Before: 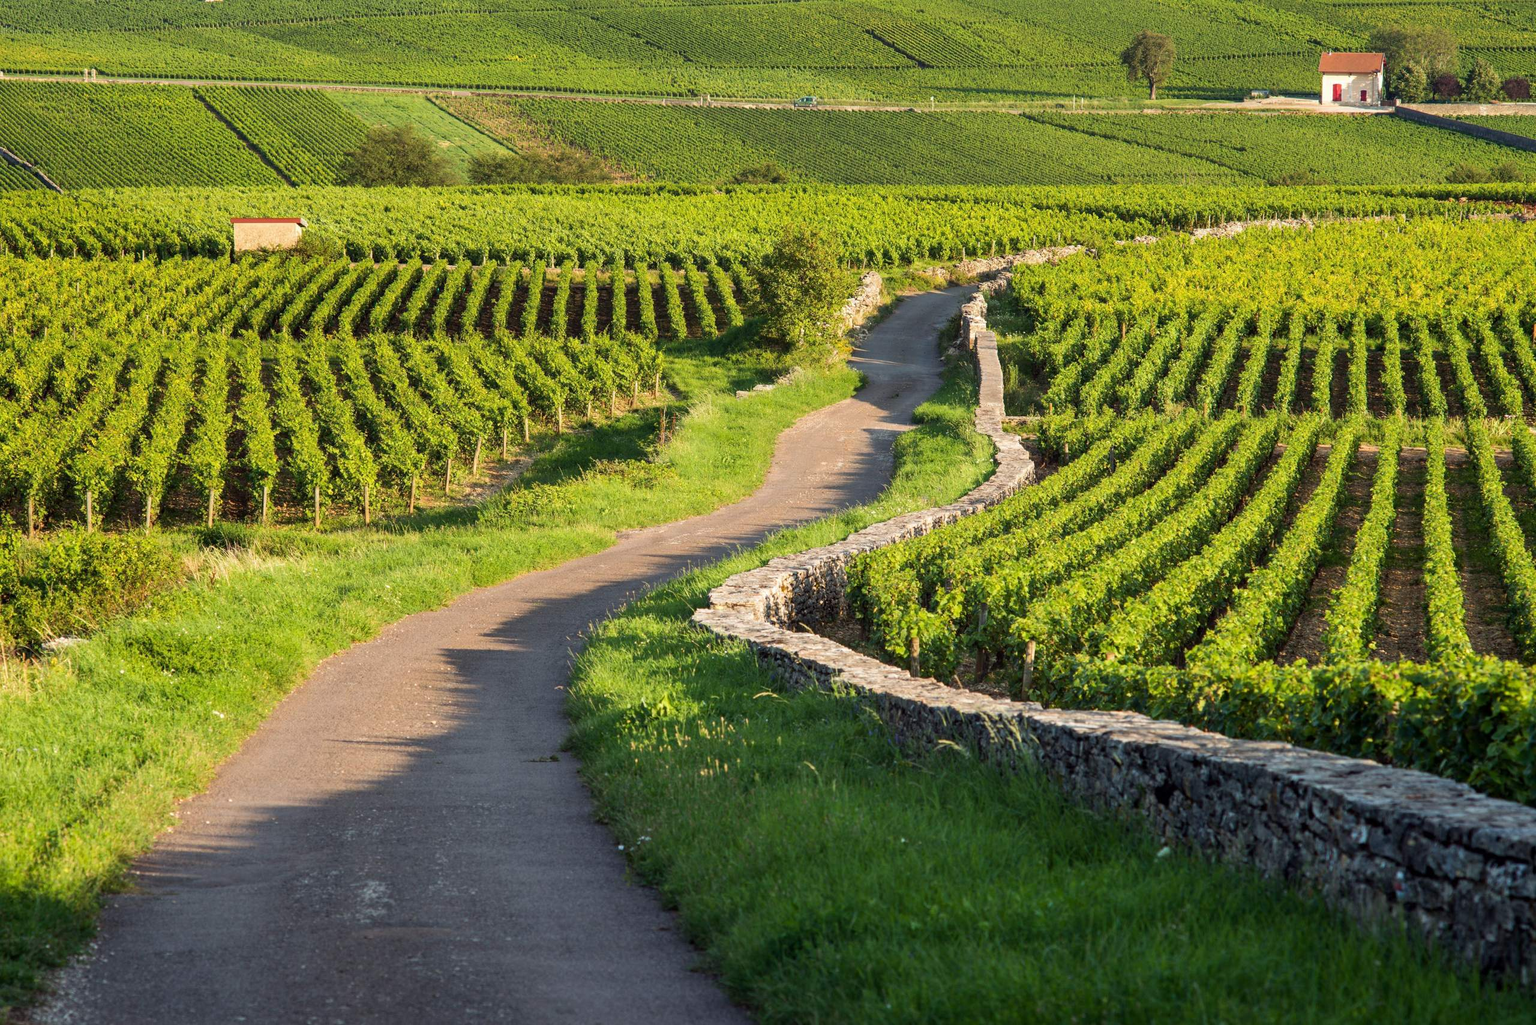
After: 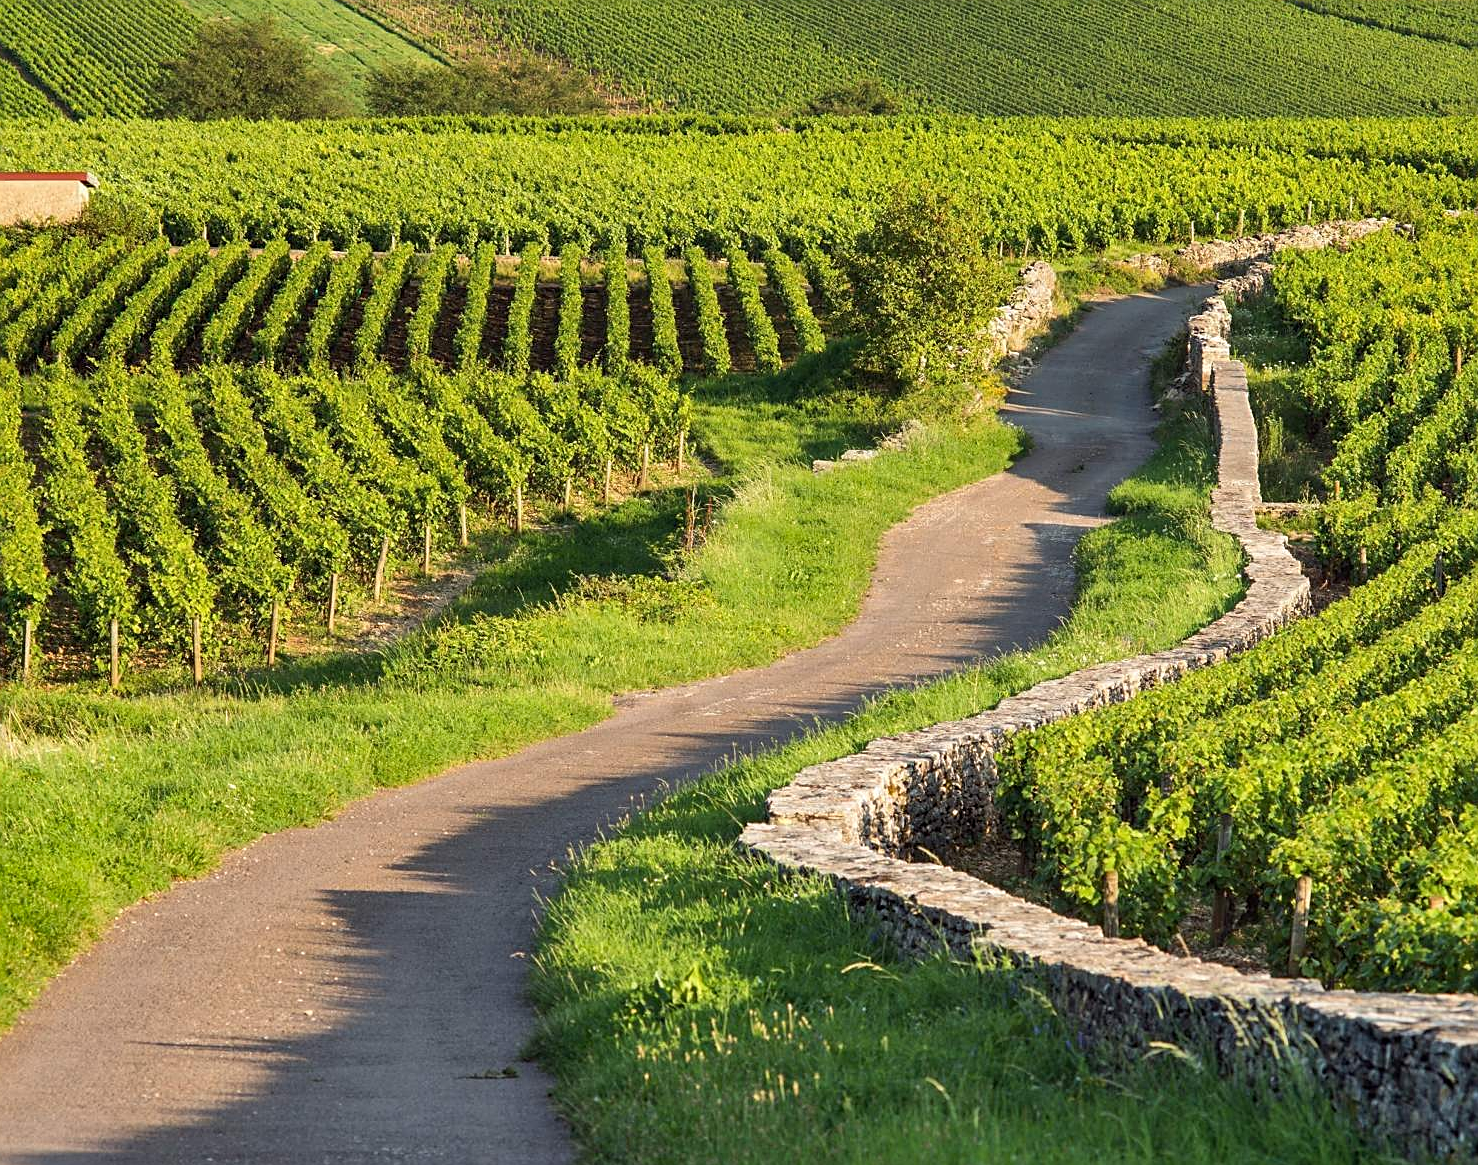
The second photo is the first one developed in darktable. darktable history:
sharpen: on, module defaults
crop: left 16.202%, top 11.208%, right 26.045%, bottom 20.557%
shadows and highlights: shadows 53, soften with gaussian
